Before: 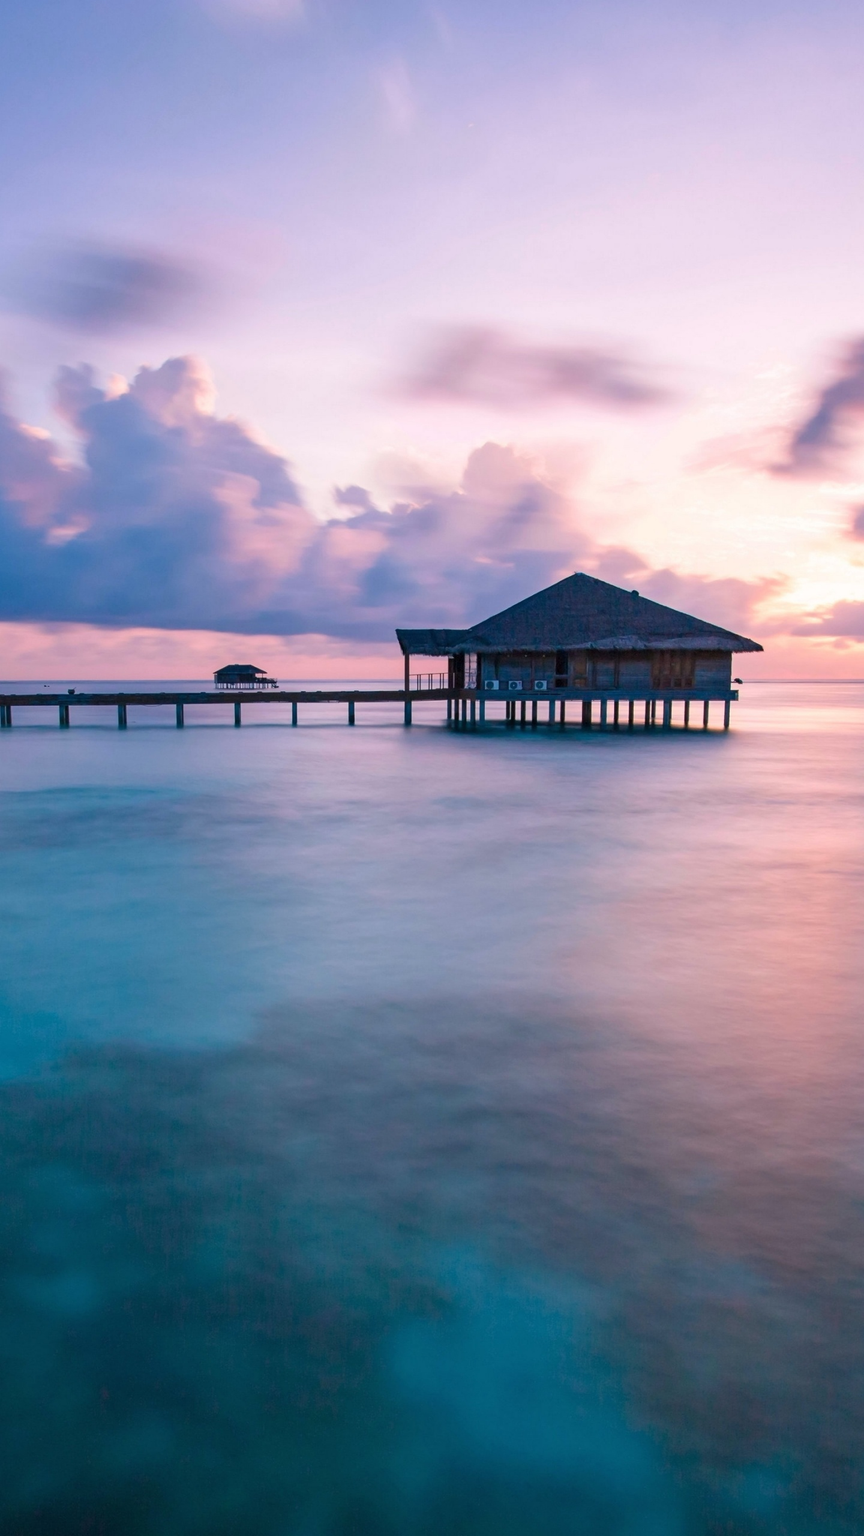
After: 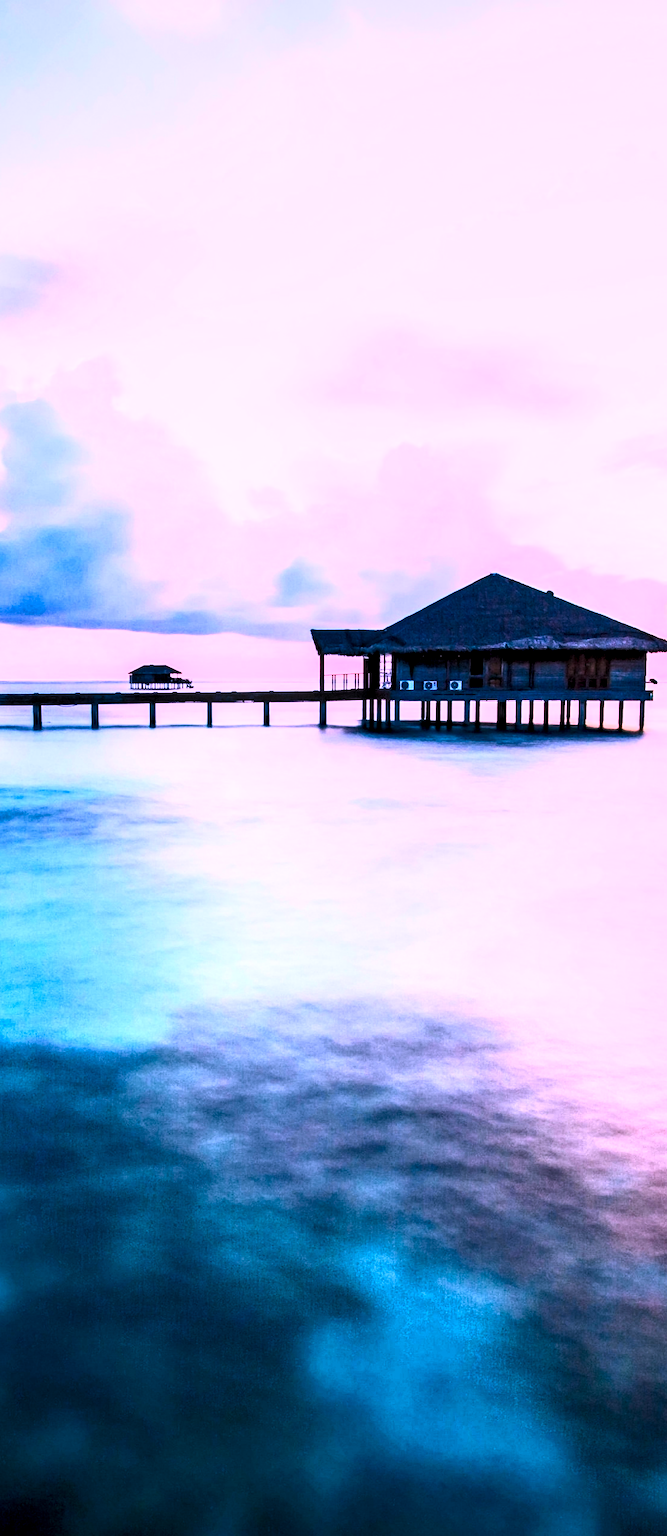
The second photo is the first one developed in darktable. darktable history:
tone equalizer: -8 EV -1.08 EV, -7 EV -1.03 EV, -6 EV -0.874 EV, -5 EV -0.597 EV, -3 EV 0.591 EV, -2 EV 0.882 EV, -1 EV 1.01 EV, +0 EV 1.07 EV, edges refinement/feathering 500, mask exposure compensation -1.57 EV, preserve details no
color correction: highlights a* 16.13, highlights b* -20.81
crop: left 9.896%, right 12.836%
contrast brightness saturation: contrast 0.836, brightness 0.594, saturation 0.574
filmic rgb: black relative exposure -6.61 EV, white relative exposure 4.75 EV, hardness 3.16, contrast 0.795, color science v6 (2022)
local contrast: highlights 65%, shadows 53%, detail 169%, midtone range 0.512
exposure: compensate highlight preservation false
